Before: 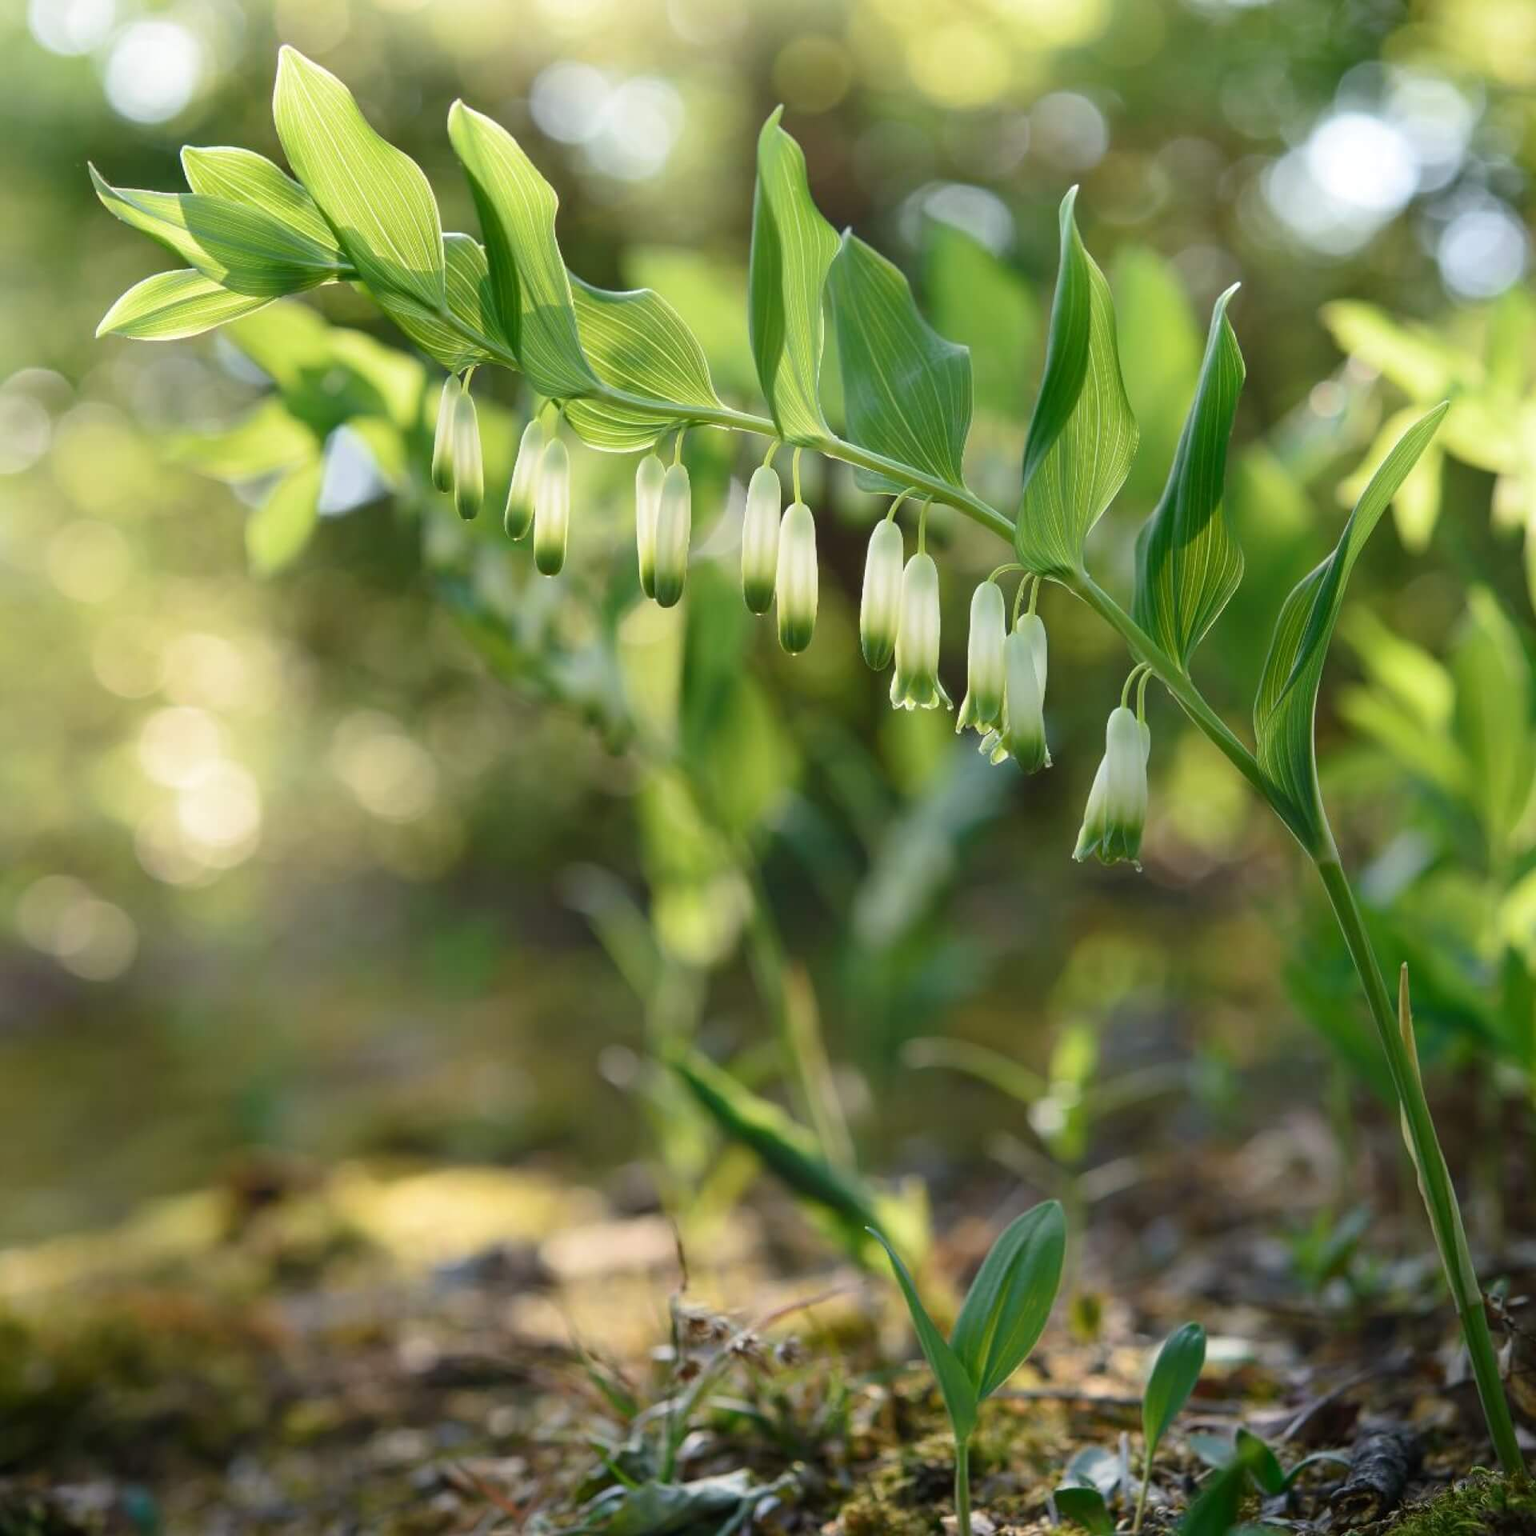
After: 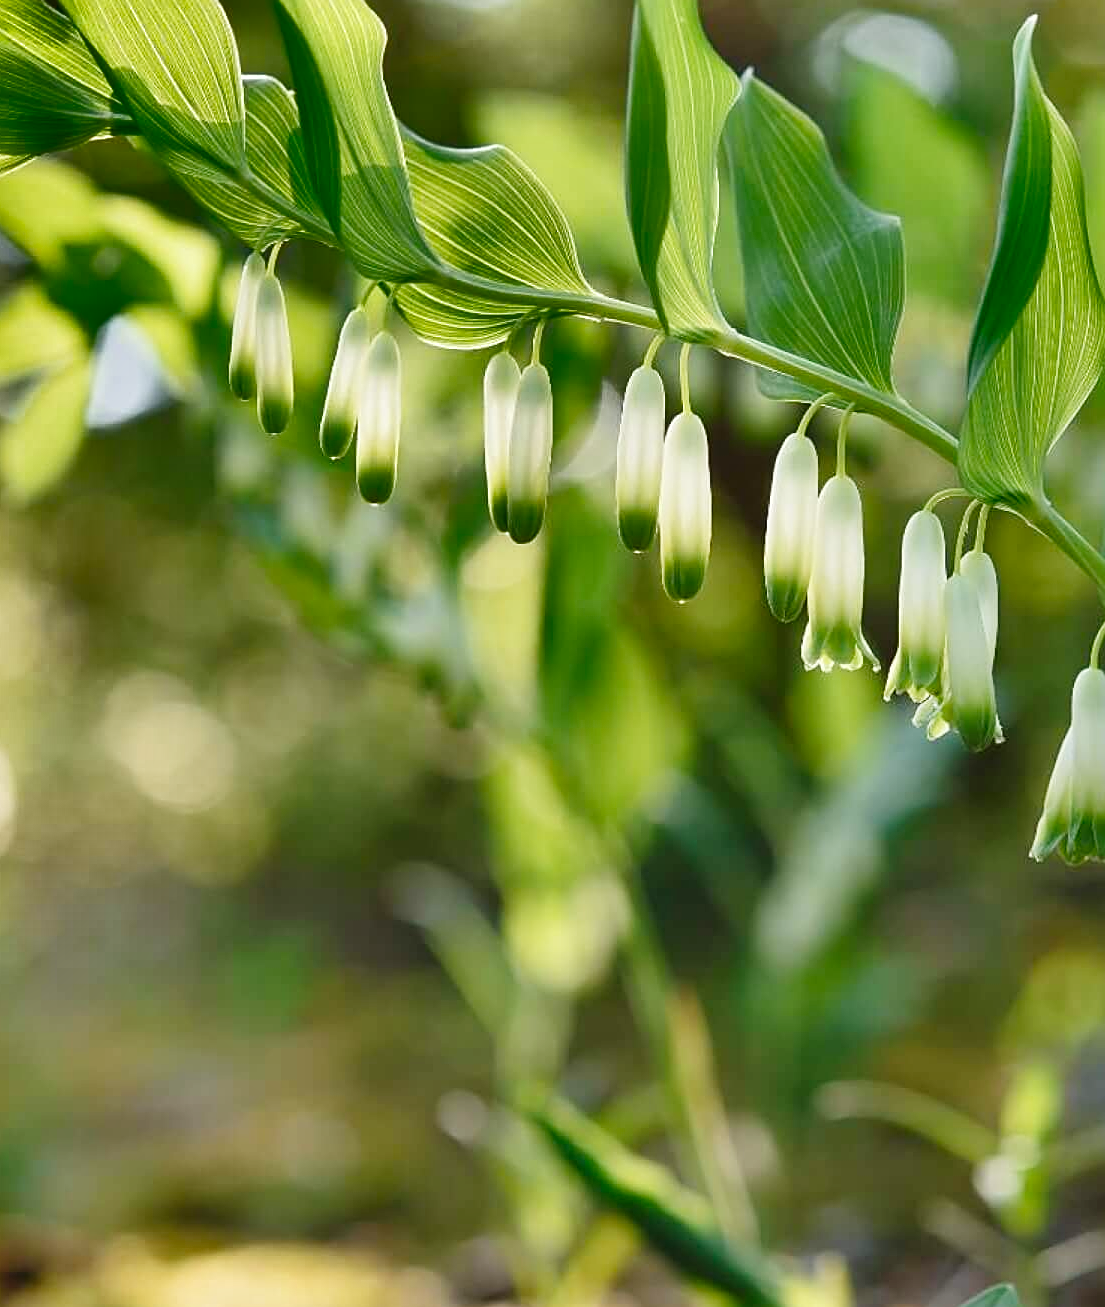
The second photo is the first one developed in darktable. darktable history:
crop: left 16.239%, top 11.273%, right 26.175%, bottom 20.65%
tone curve: curves: ch0 [(0, 0) (0.004, 0.001) (0.133, 0.112) (0.325, 0.362) (0.832, 0.893) (1, 1)], preserve colors none
shadows and highlights: shadows 19.67, highlights -85.2, soften with gaussian
sharpen: on, module defaults
